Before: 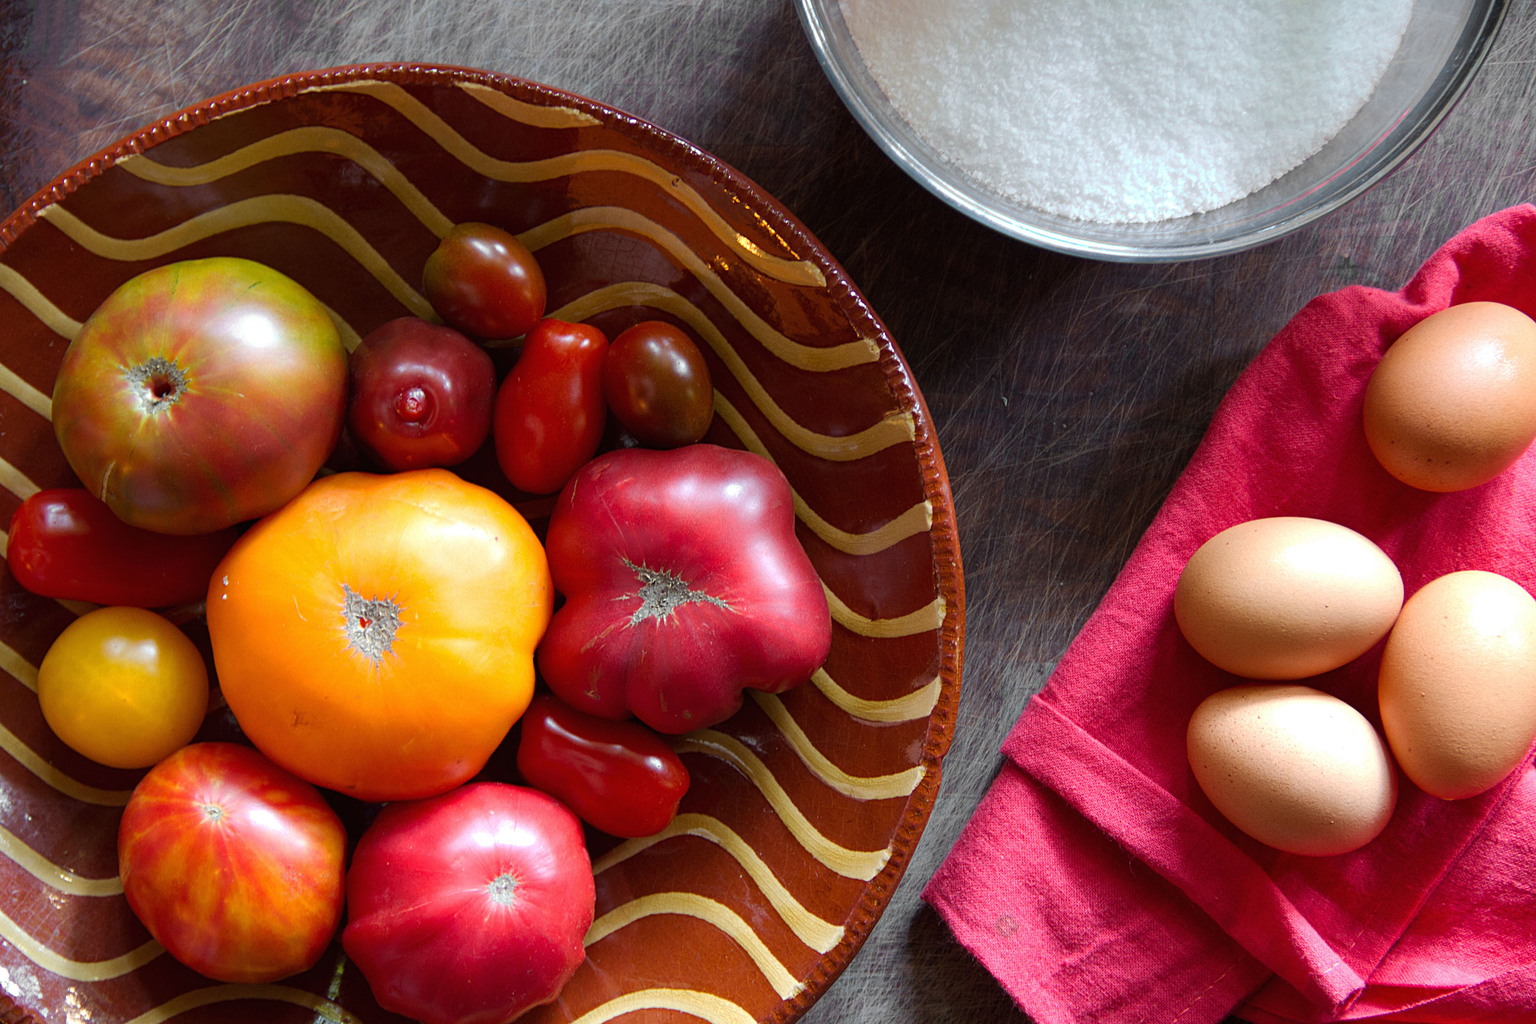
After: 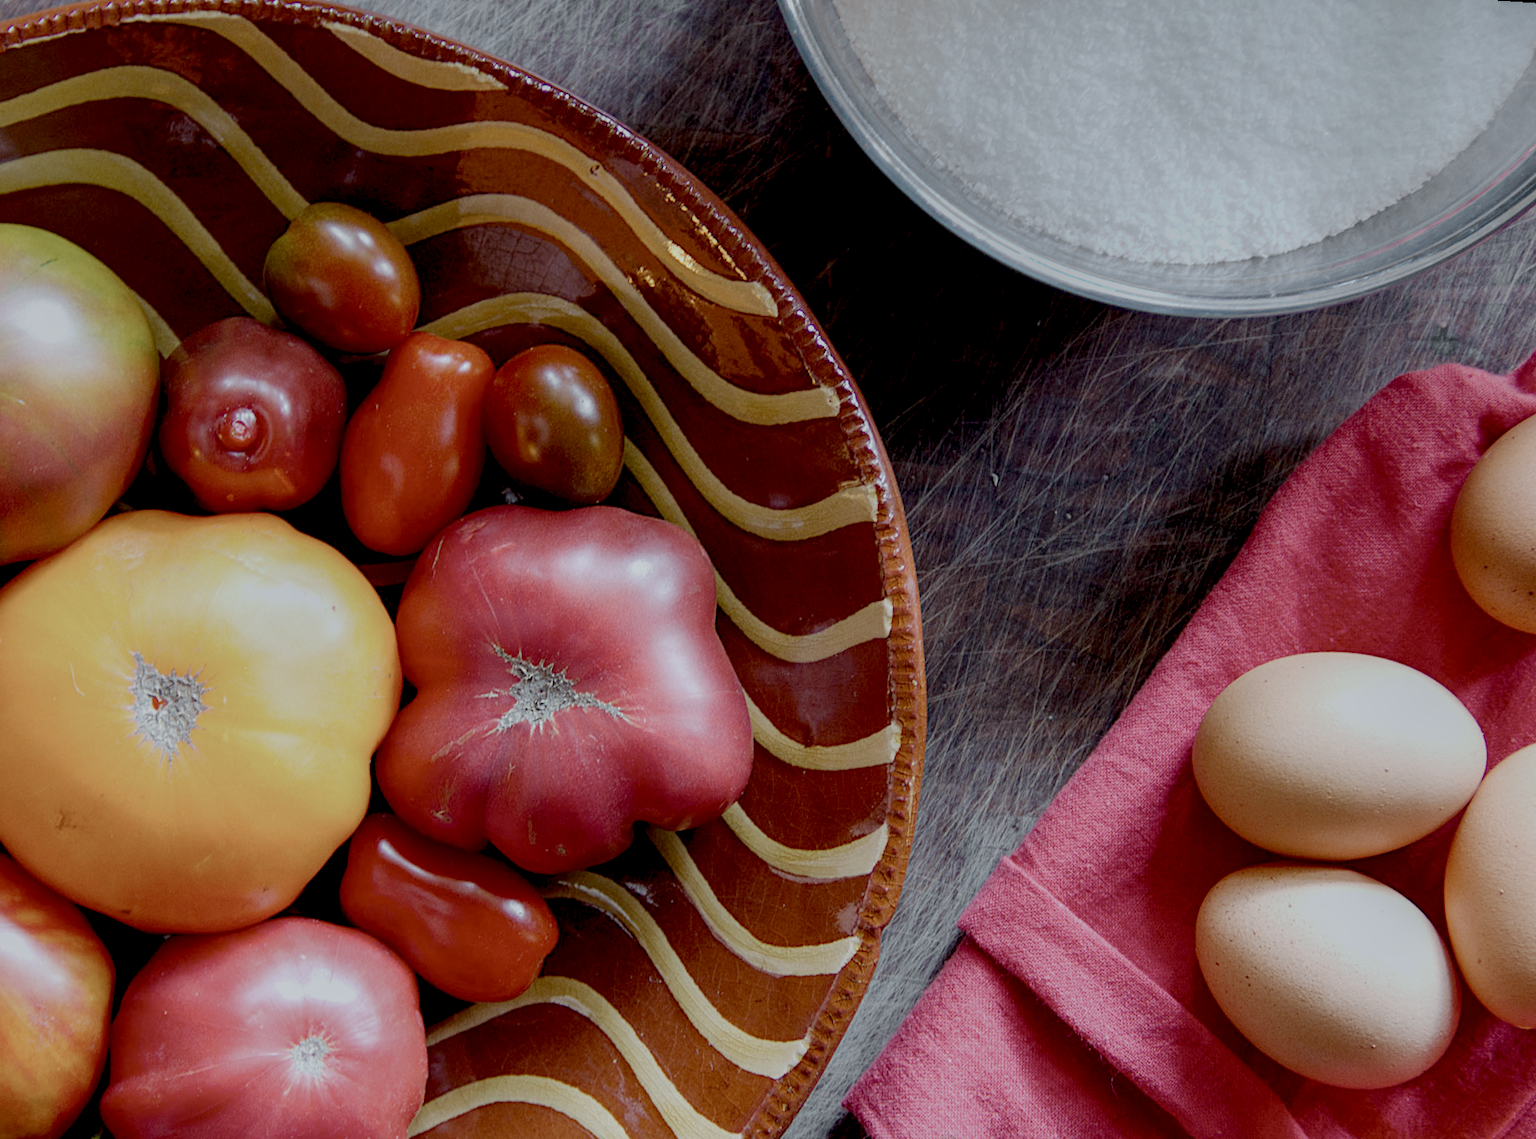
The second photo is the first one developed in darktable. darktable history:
local contrast: highlights 60%, shadows 60%, detail 160%
crop: left 16.768%, top 8.653%, right 8.362%, bottom 12.485%
rotate and perspective: rotation 4.1°, automatic cropping off
filmic rgb: white relative exposure 8 EV, threshold 3 EV, structure ↔ texture 100%, target black luminance 0%, hardness 2.44, latitude 76.53%, contrast 0.562, shadows ↔ highlights balance 0%, preserve chrominance no, color science v4 (2020), iterations of high-quality reconstruction 10, type of noise poissonian, enable highlight reconstruction true
exposure: exposure -0.116 EV, compensate exposure bias true, compensate highlight preservation false
tone equalizer: on, module defaults
color calibration: illuminant custom, x 0.368, y 0.373, temperature 4330.32 K
